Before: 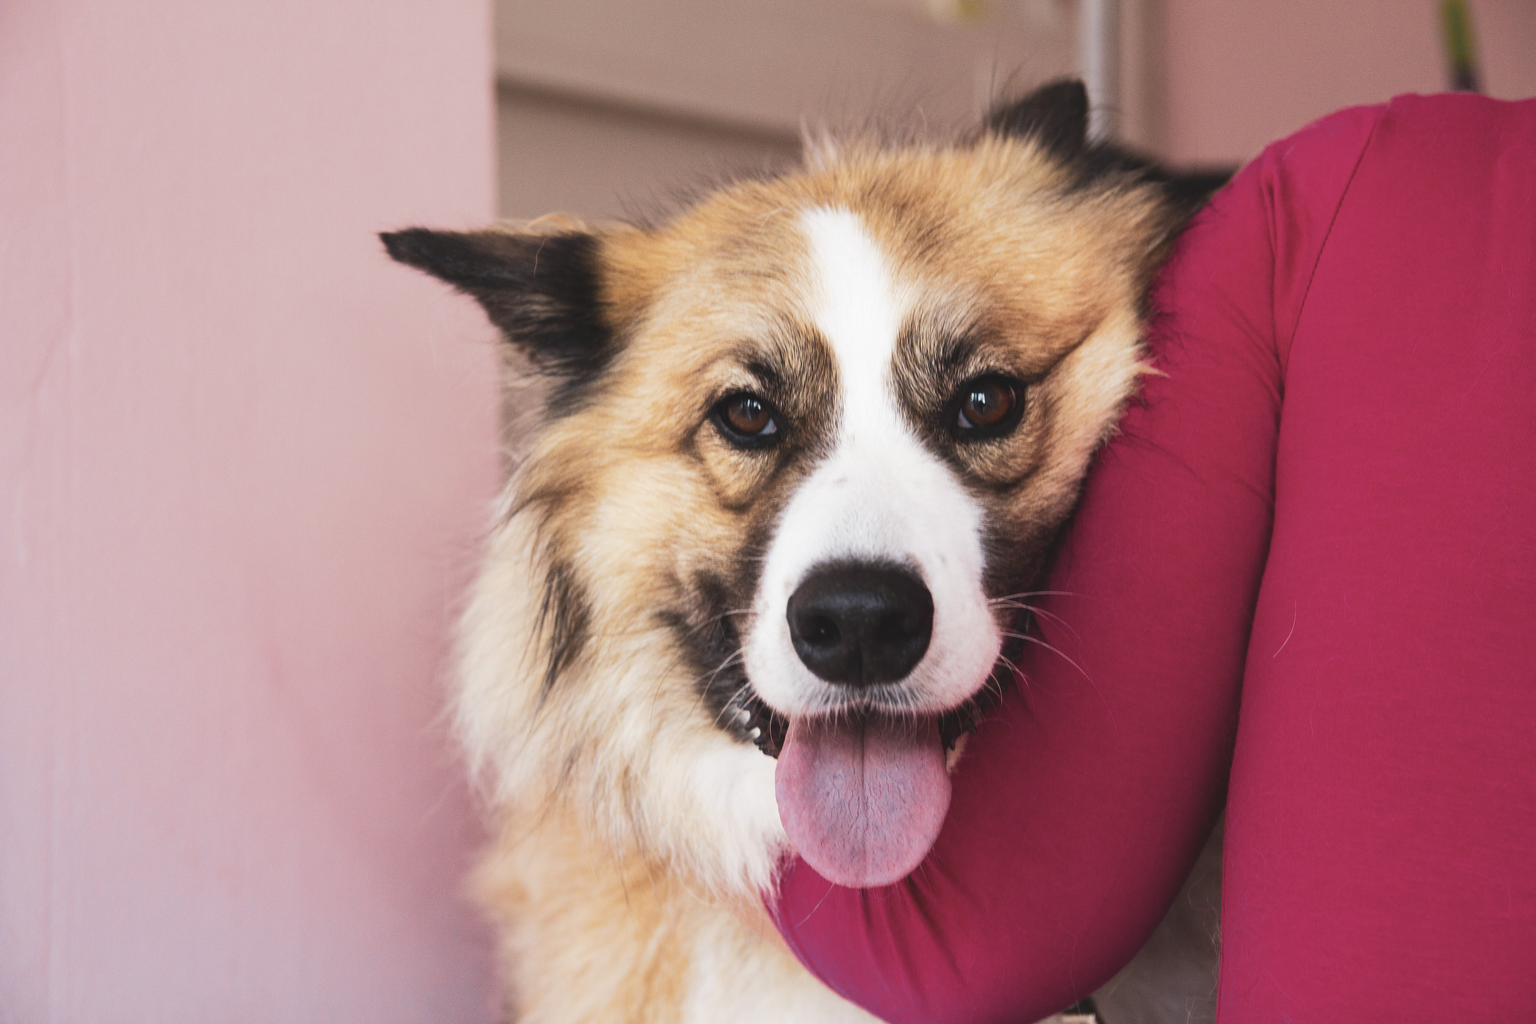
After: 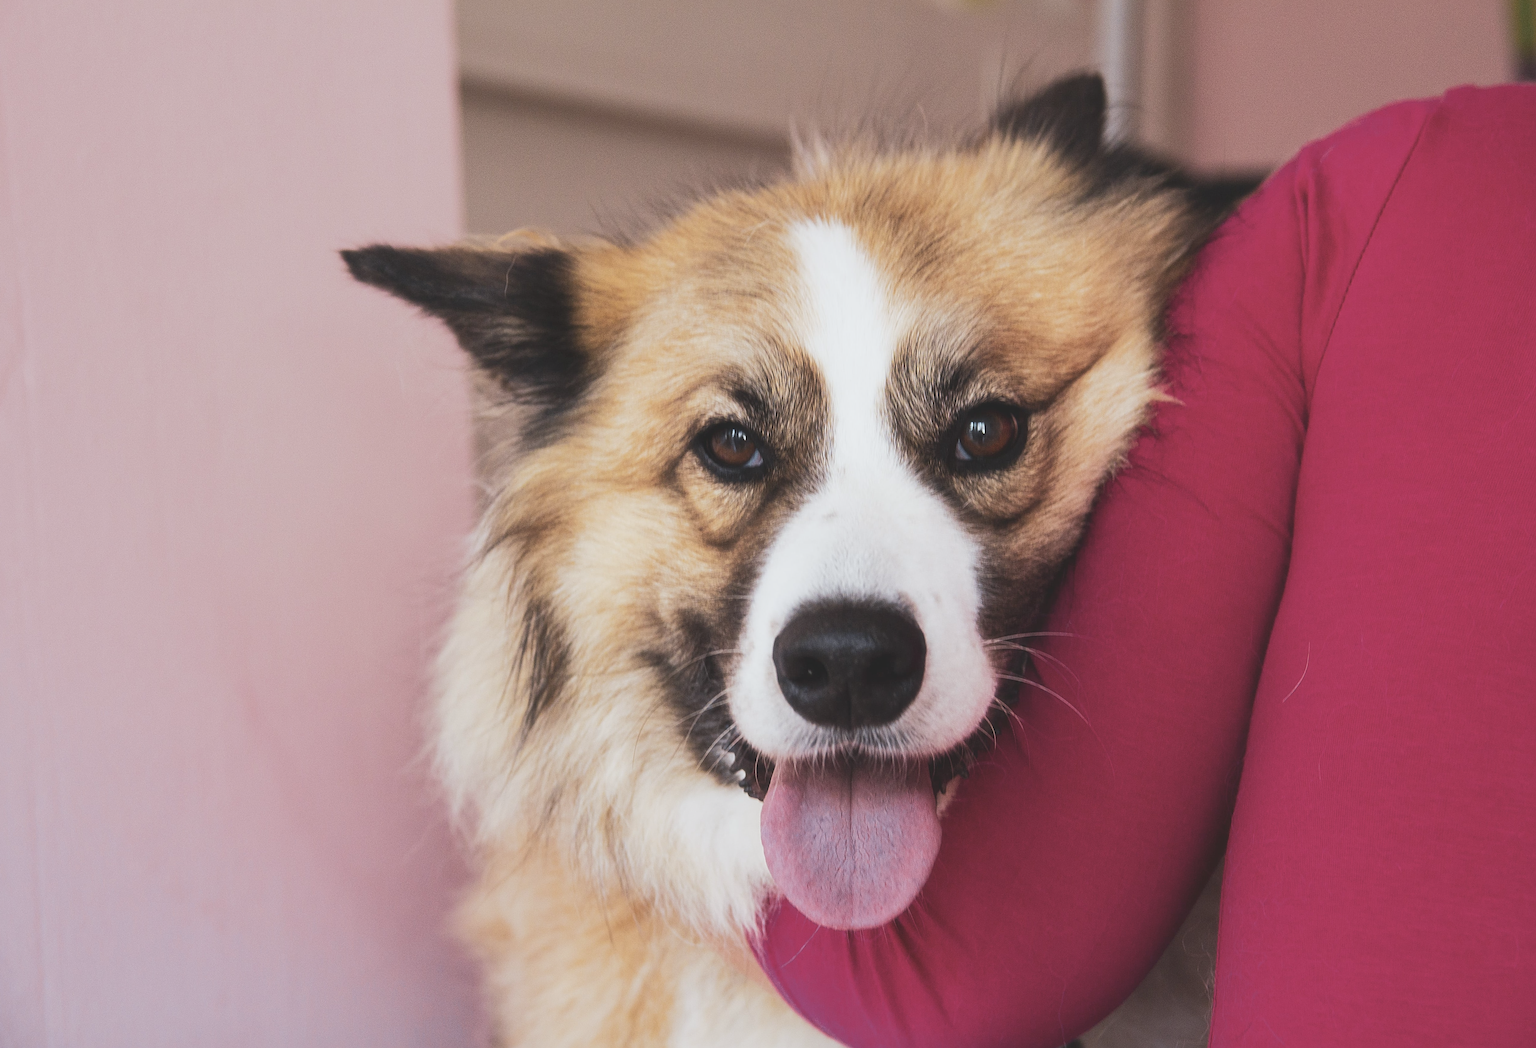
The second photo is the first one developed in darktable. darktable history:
contrast brightness saturation: contrast -0.11
soften: size 10%, saturation 50%, brightness 0.2 EV, mix 10%
local contrast: mode bilateral grid, contrast 15, coarseness 36, detail 105%, midtone range 0.2
sharpen: radius 4
exposure: compensate exposure bias true, compensate highlight preservation false
rotate and perspective: rotation 0.074°, lens shift (vertical) 0.096, lens shift (horizontal) -0.041, crop left 0.043, crop right 0.952, crop top 0.024, crop bottom 0.979
white balance: red 0.986, blue 1.01
bloom: size 9%, threshold 100%, strength 7%
